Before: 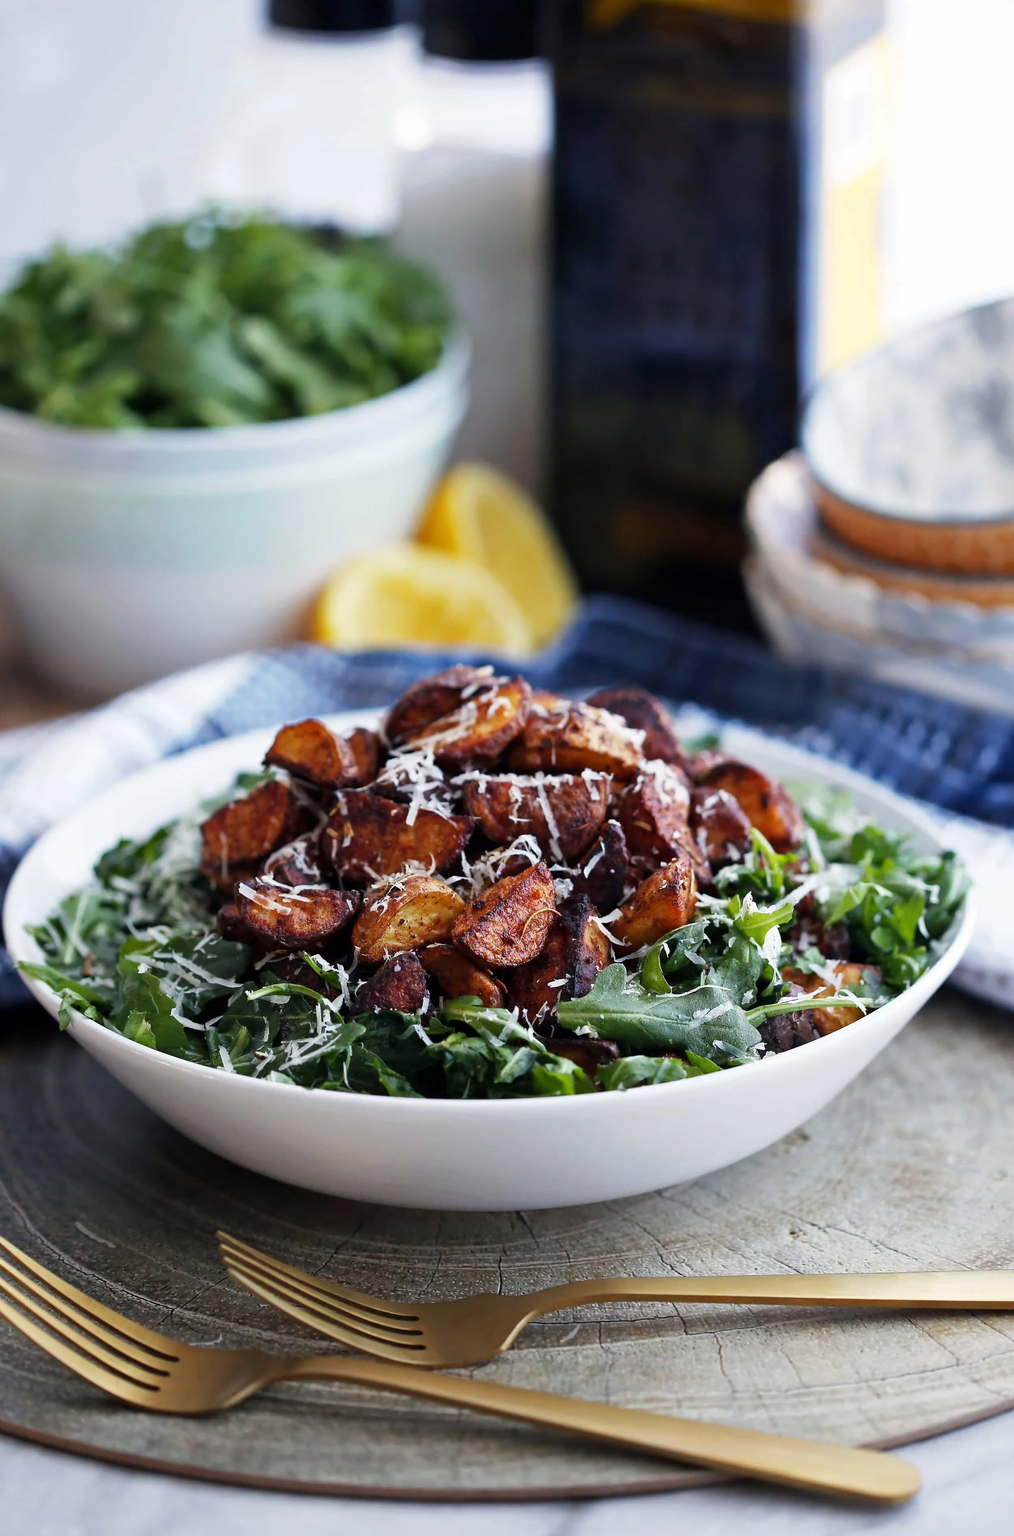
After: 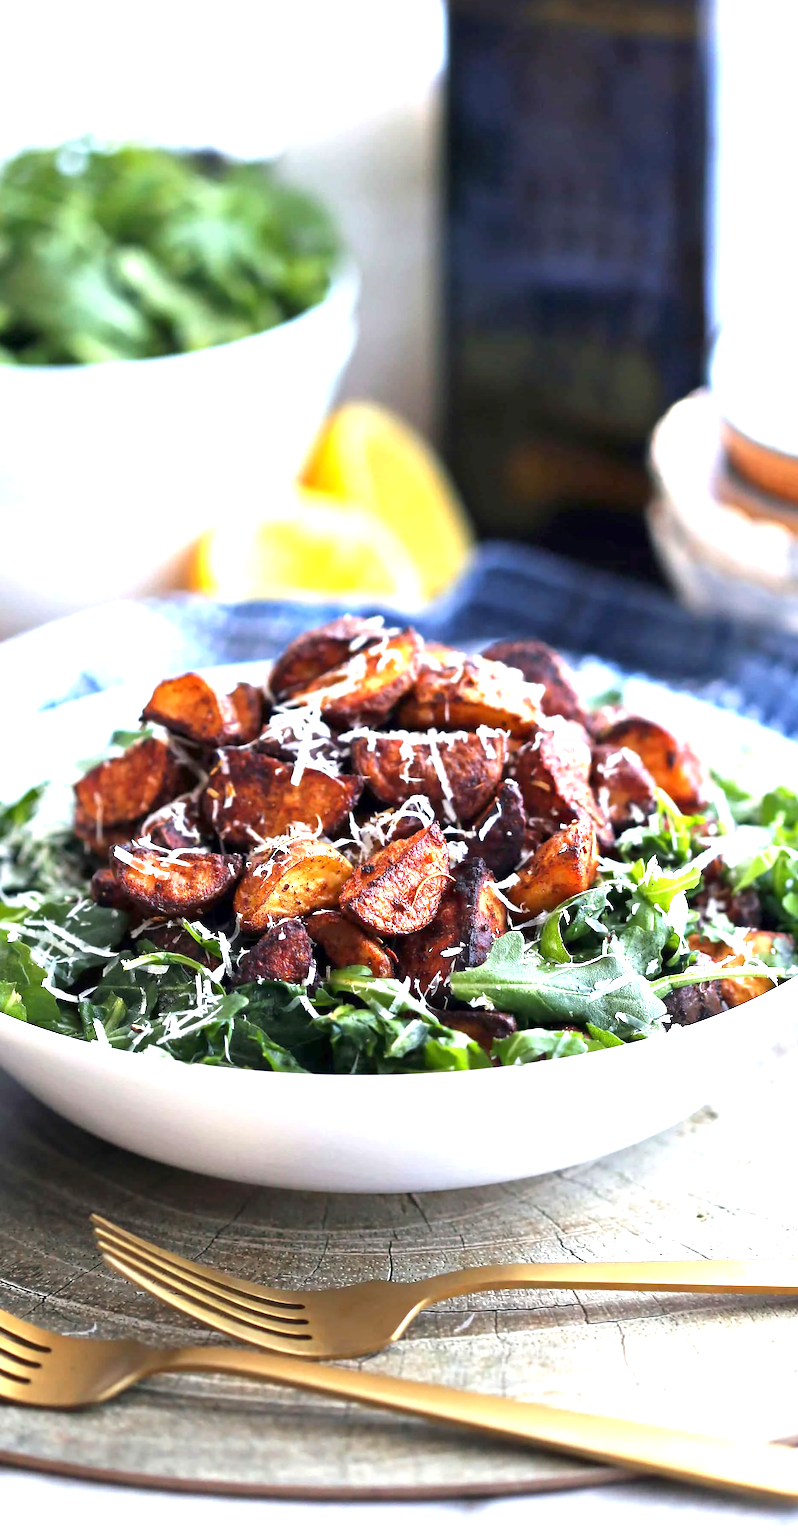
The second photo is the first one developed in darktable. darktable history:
crop and rotate: left 12.927%, top 5.425%, right 12.598%
exposure: exposure 1.483 EV, compensate highlight preservation false
